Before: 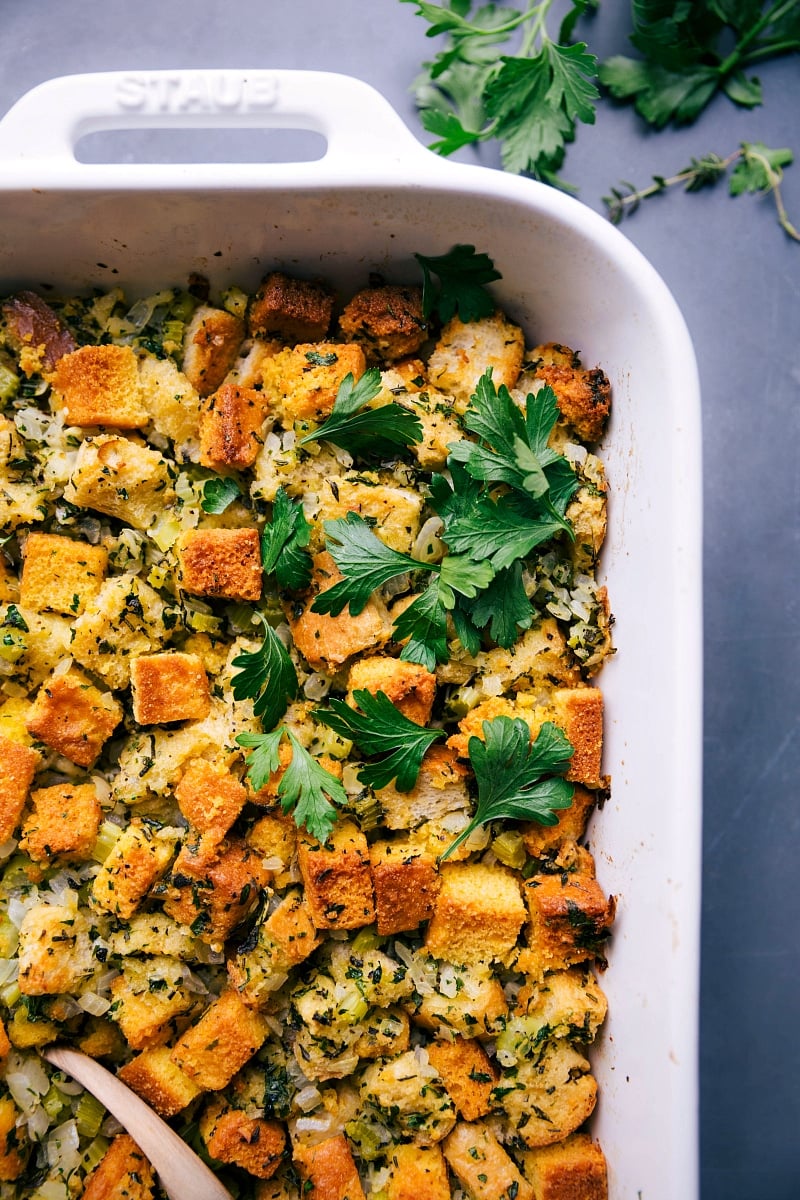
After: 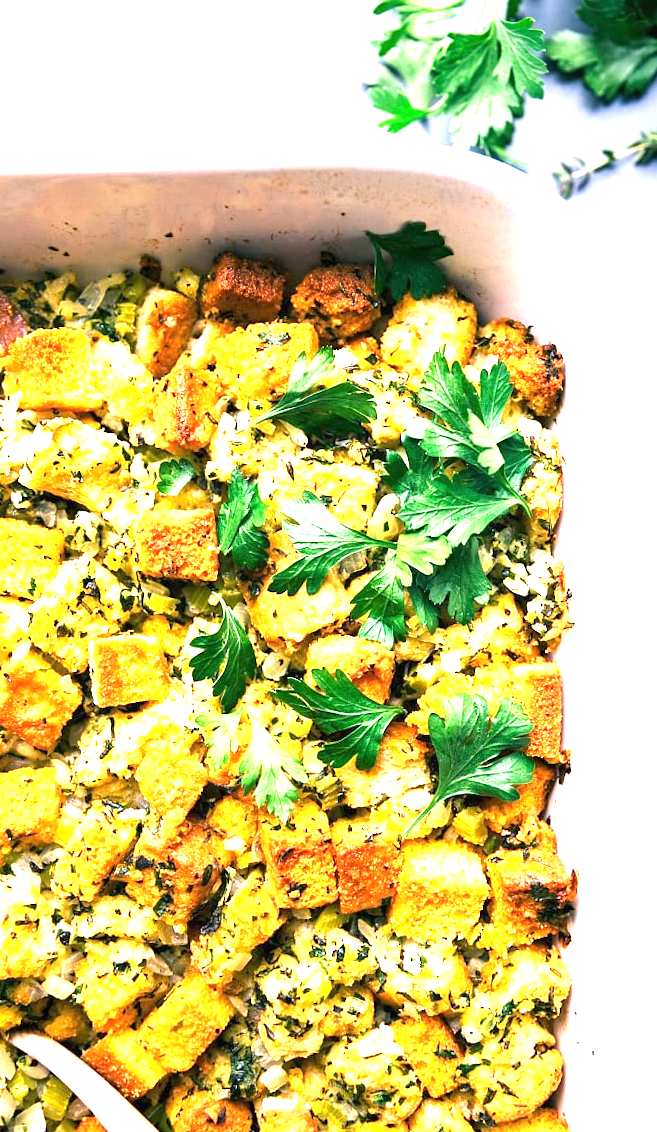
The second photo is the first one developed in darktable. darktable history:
white balance: emerald 1
crop and rotate: angle 1°, left 4.281%, top 0.642%, right 11.383%, bottom 2.486%
exposure: black level correction 0, exposure 2.088 EV, compensate exposure bias true, compensate highlight preservation false
